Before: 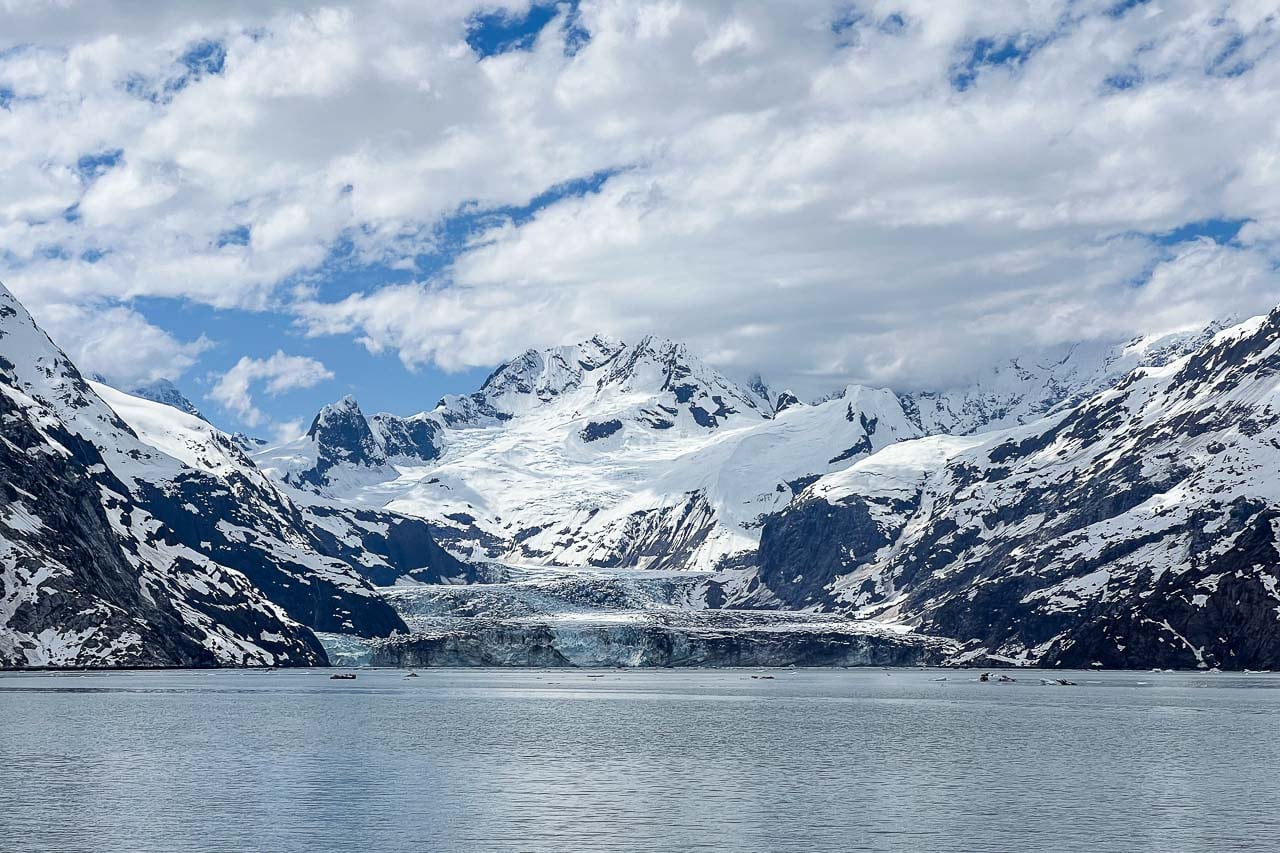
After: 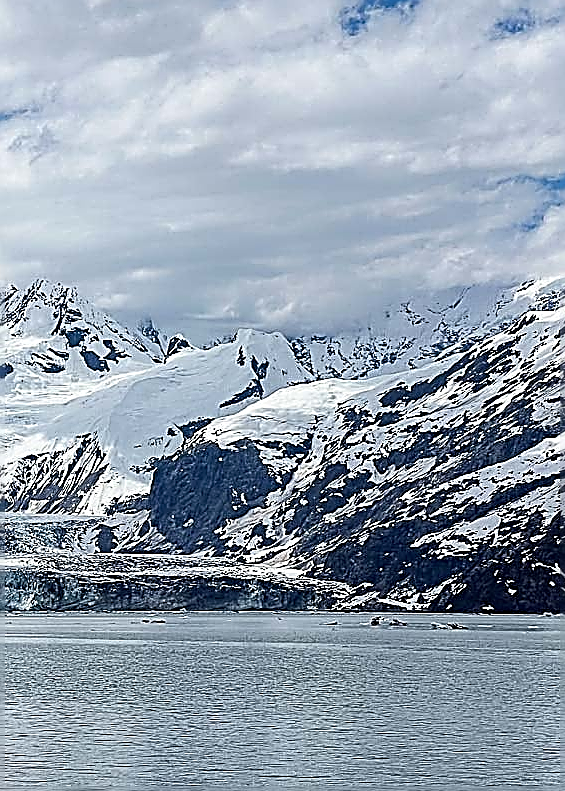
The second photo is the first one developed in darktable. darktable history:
crop: left 47.628%, top 6.643%, right 7.874%
sharpen: amount 2
